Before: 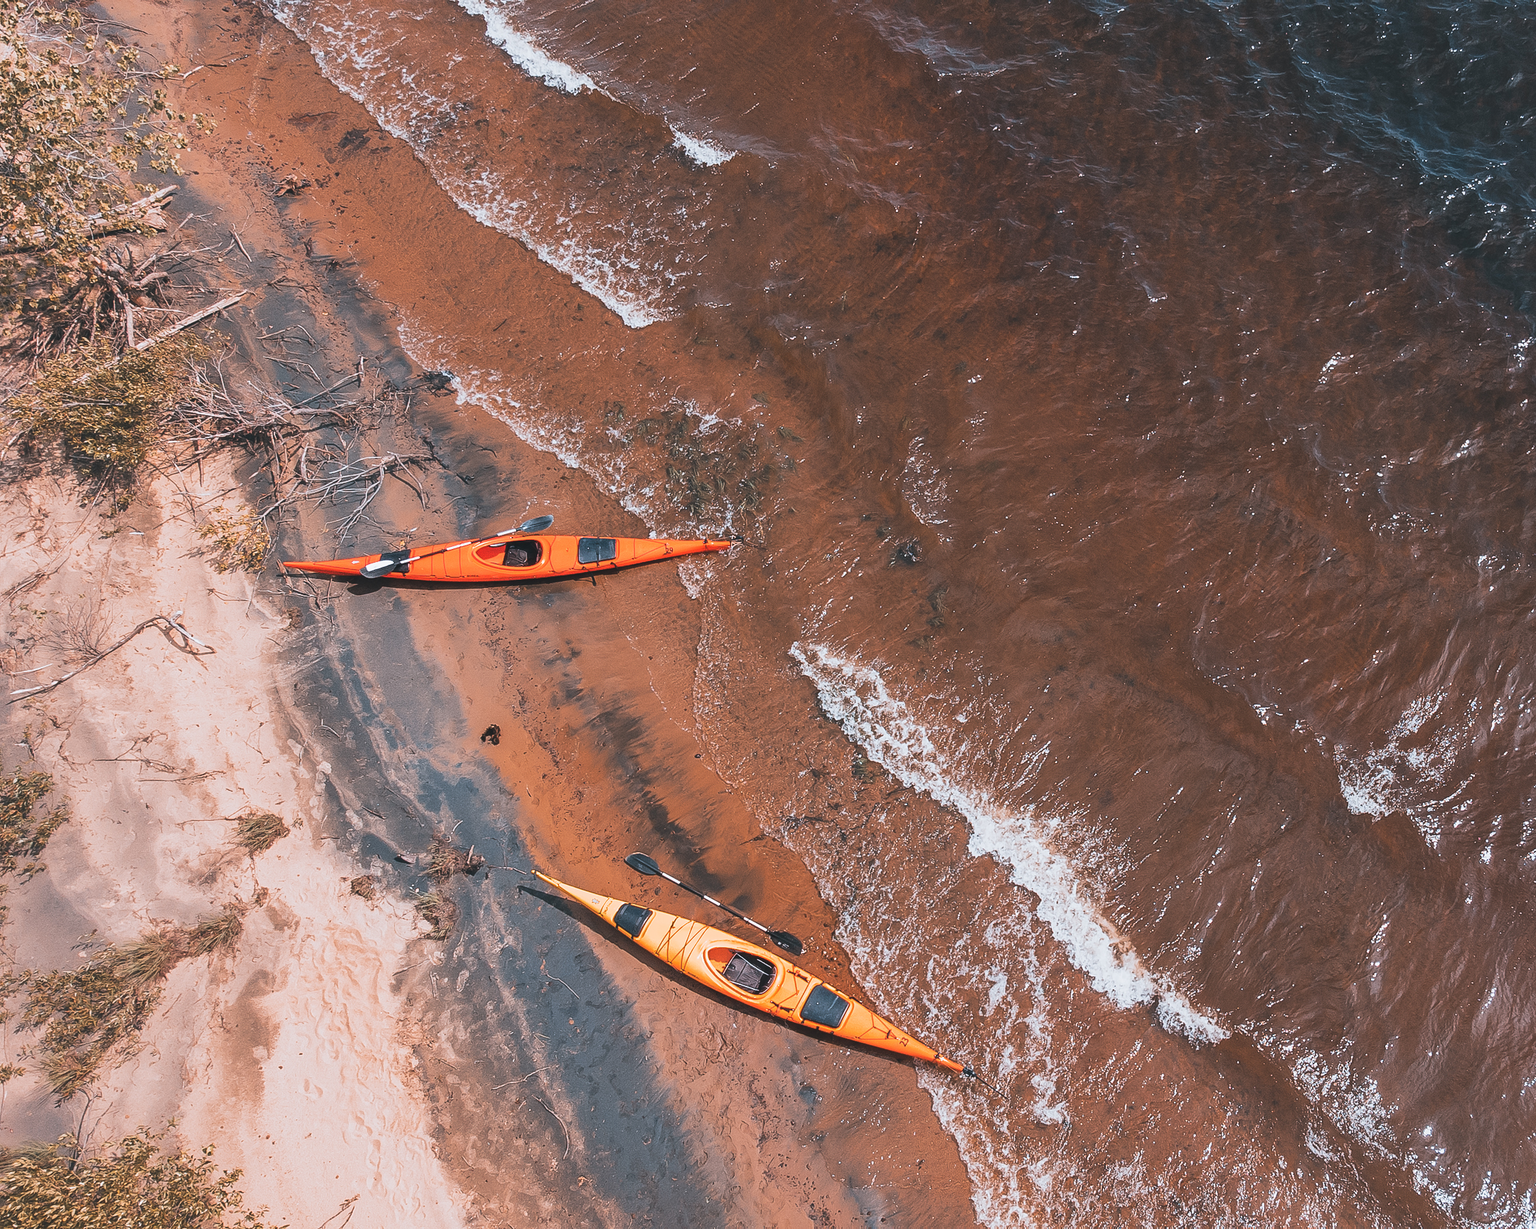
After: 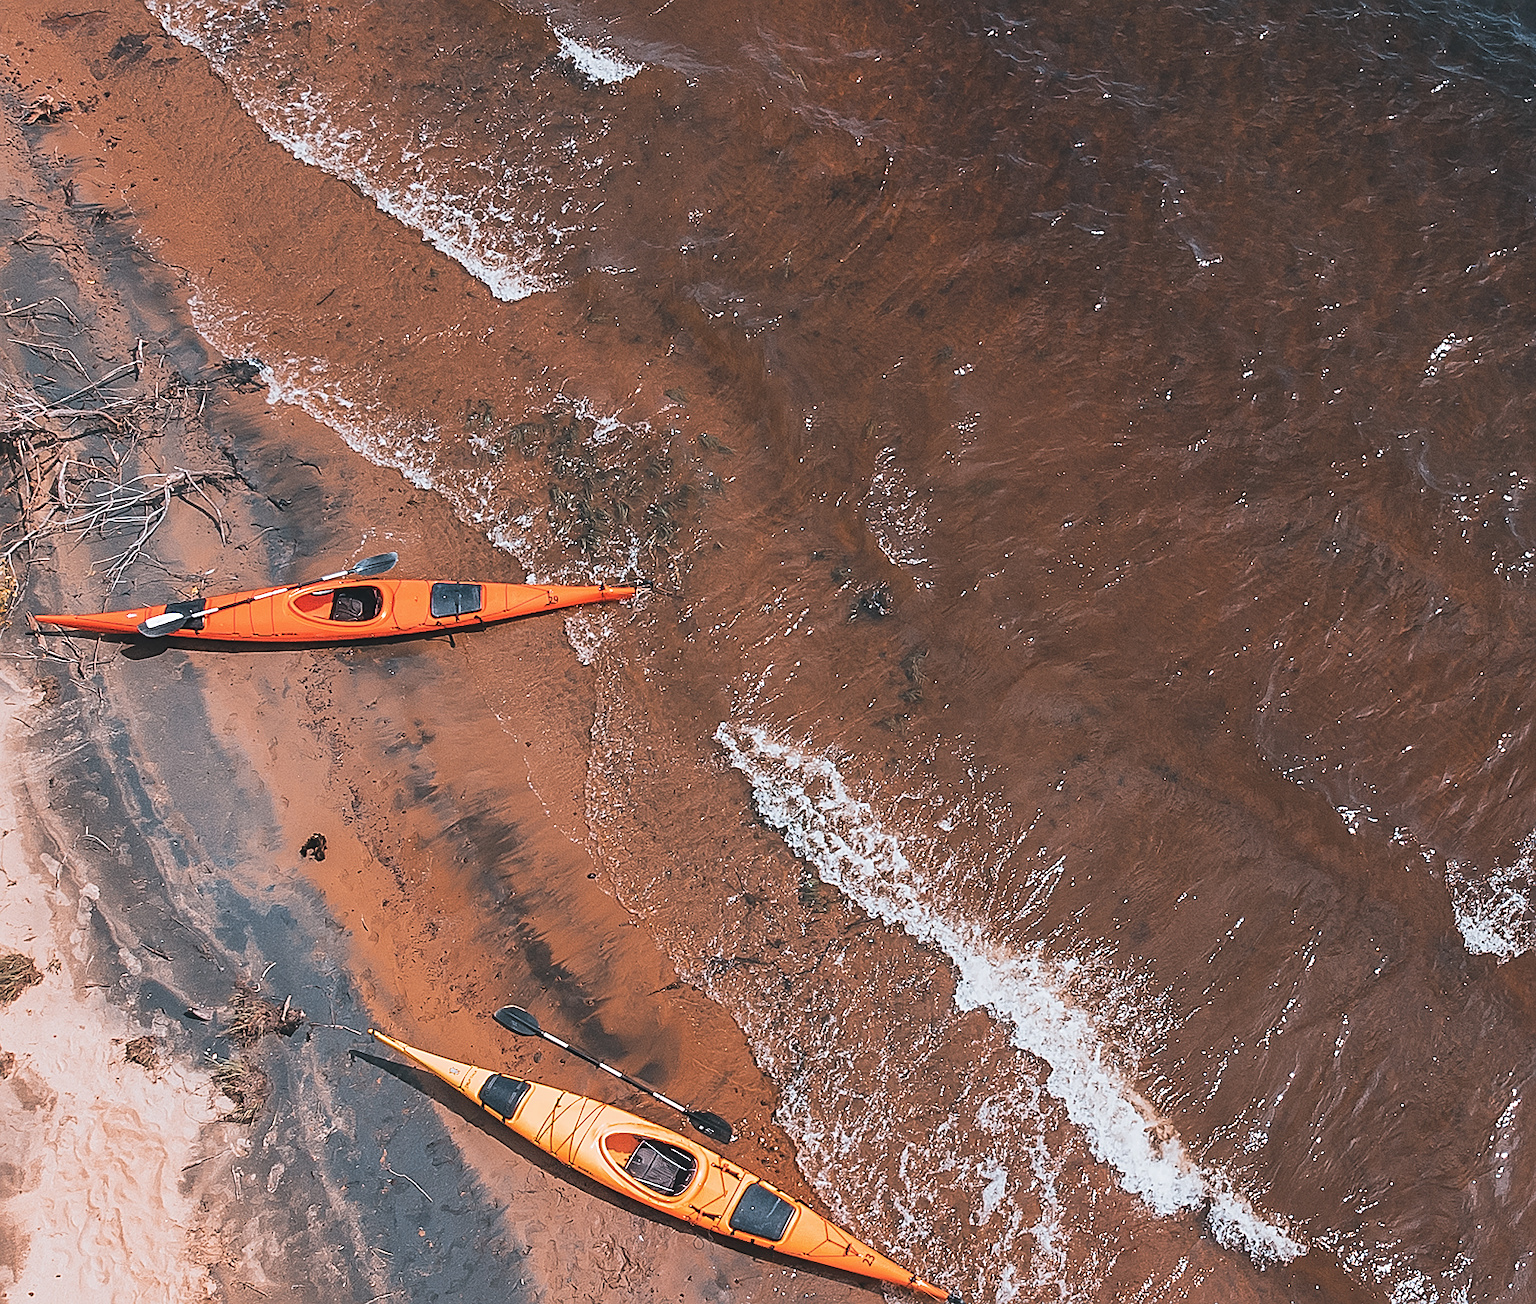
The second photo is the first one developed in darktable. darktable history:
crop: left 16.792%, top 8.479%, right 8.727%, bottom 12.451%
exposure: black level correction 0, exposure 0 EV, compensate highlight preservation false
sharpen: on, module defaults
contrast brightness saturation: saturation -0.066
